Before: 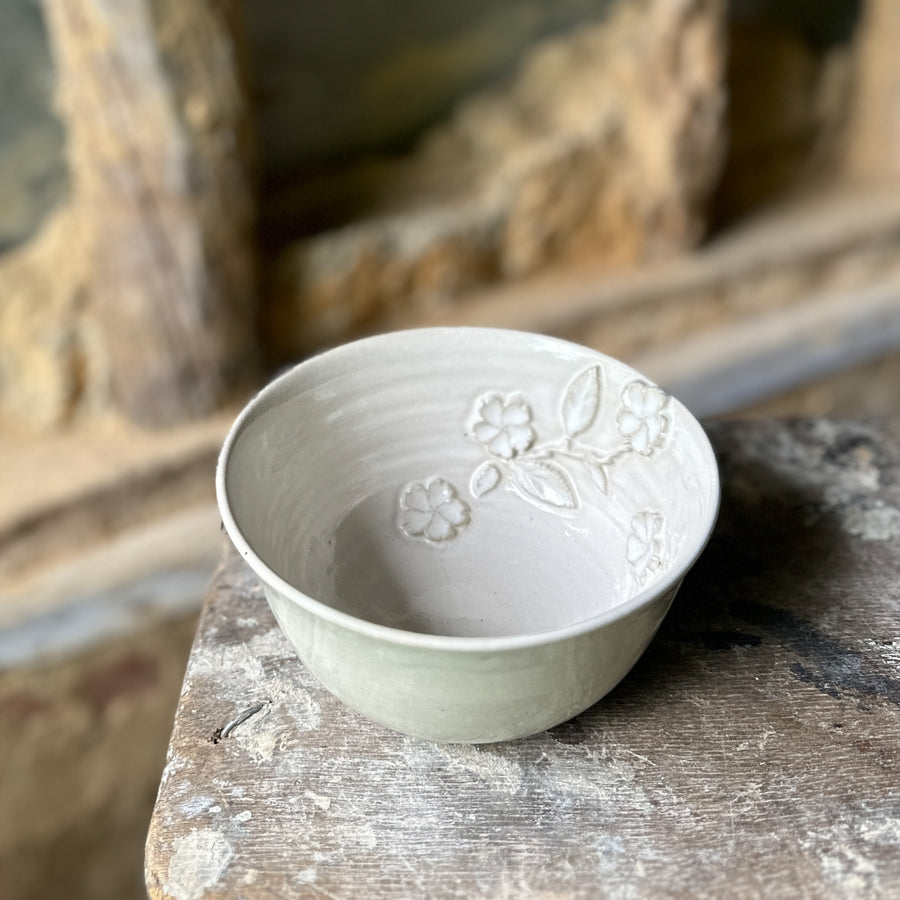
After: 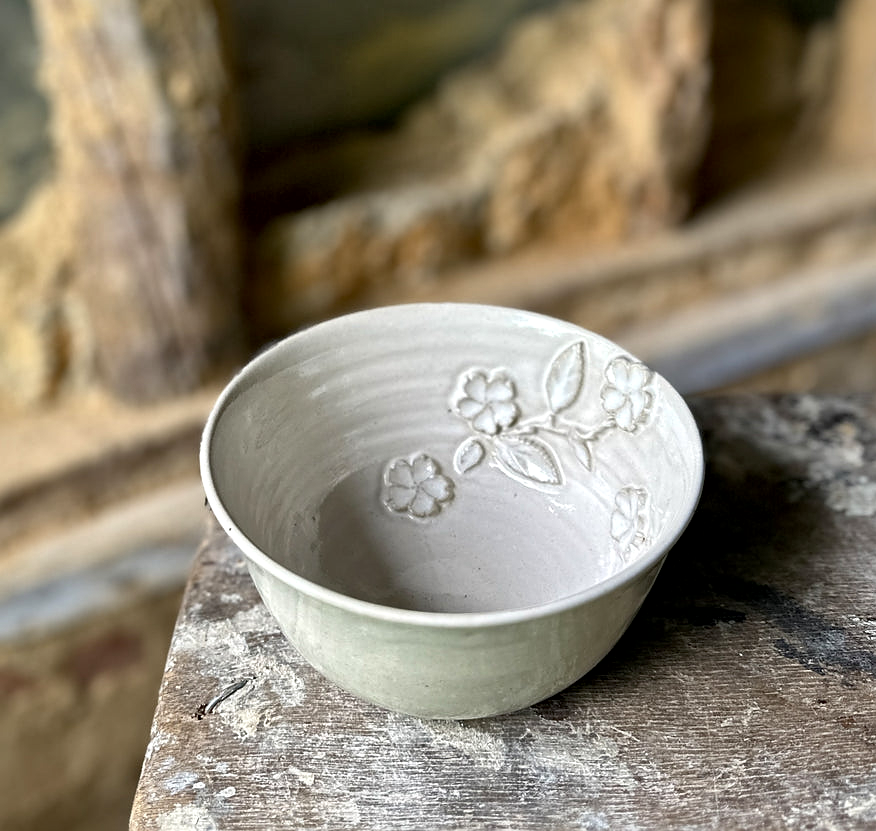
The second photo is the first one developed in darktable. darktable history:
crop: left 1.876%, top 2.751%, right 0.777%, bottom 4.912%
shadows and highlights: soften with gaussian
haze removal: compatibility mode true, adaptive false
local contrast: mode bilateral grid, contrast 21, coarseness 51, detail 130%, midtone range 0.2
sharpen: radius 0.996
